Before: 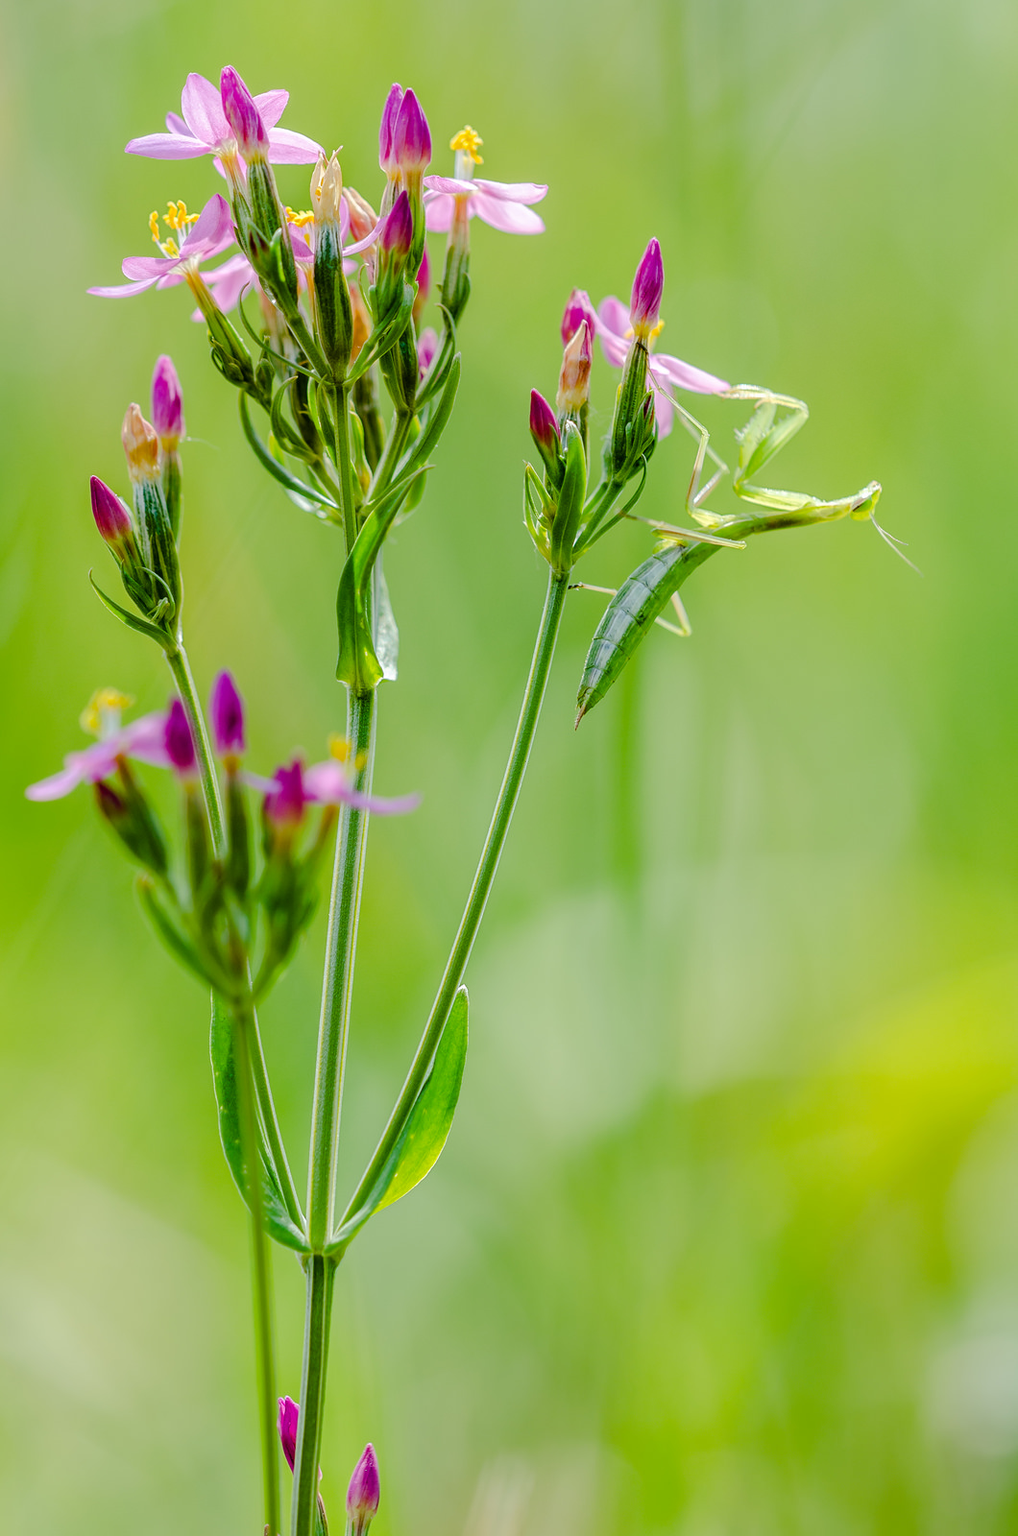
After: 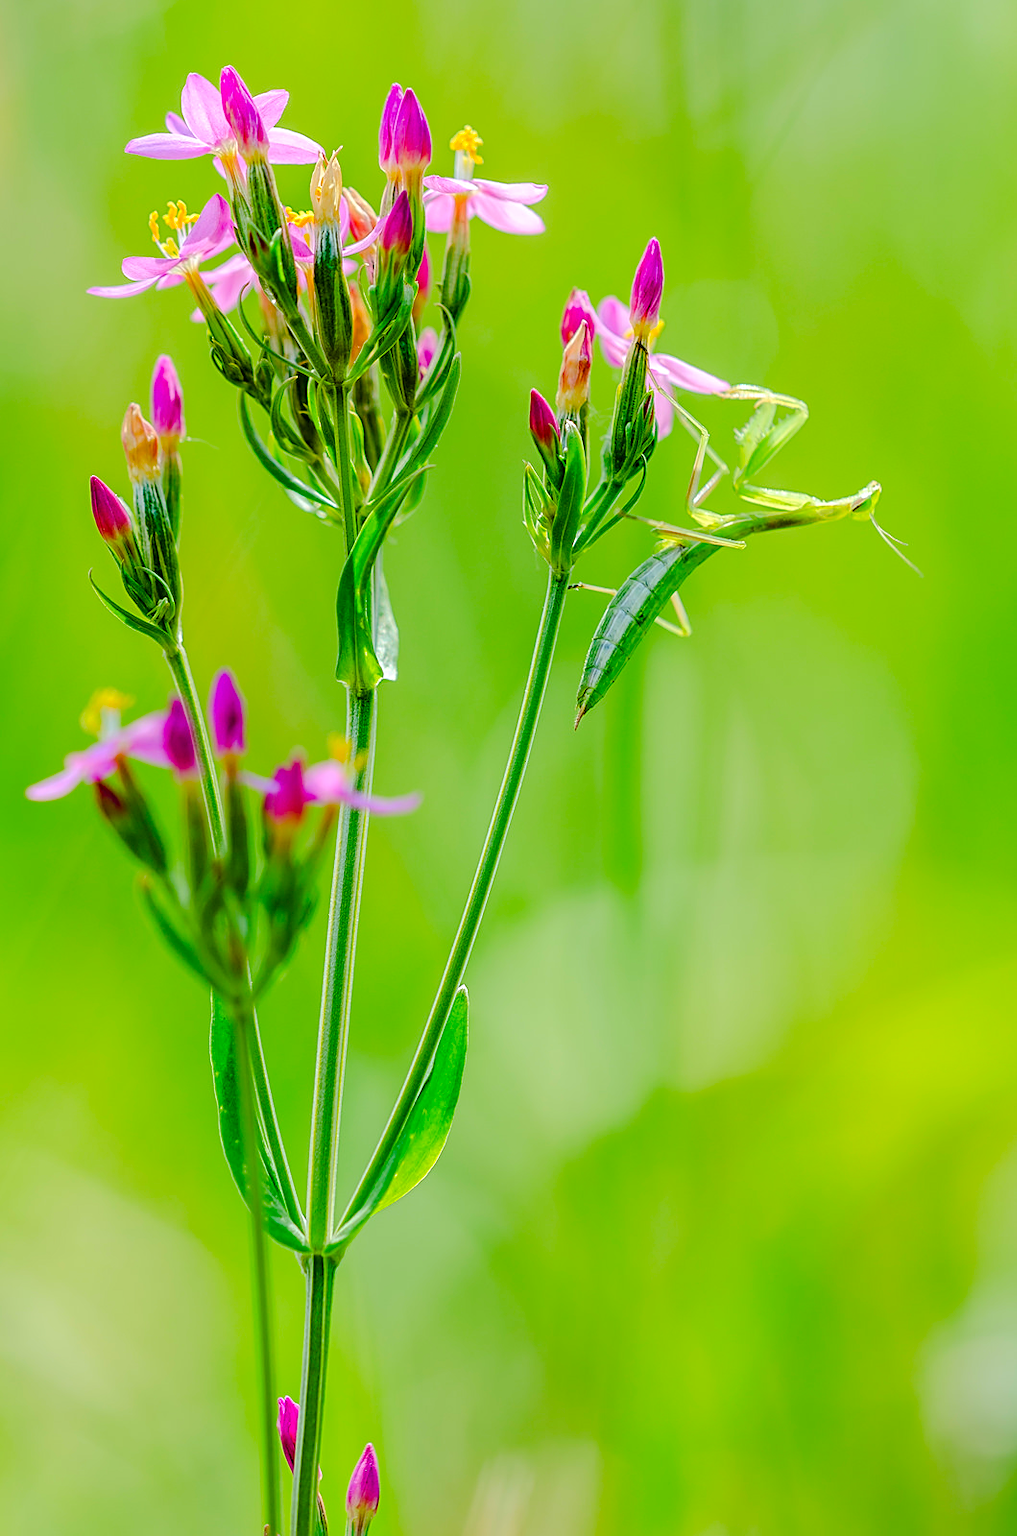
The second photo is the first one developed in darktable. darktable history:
color correction: saturation 1.34
contrast brightness saturation: contrast 0.03, brightness 0.06, saturation 0.13
sharpen: on, module defaults
